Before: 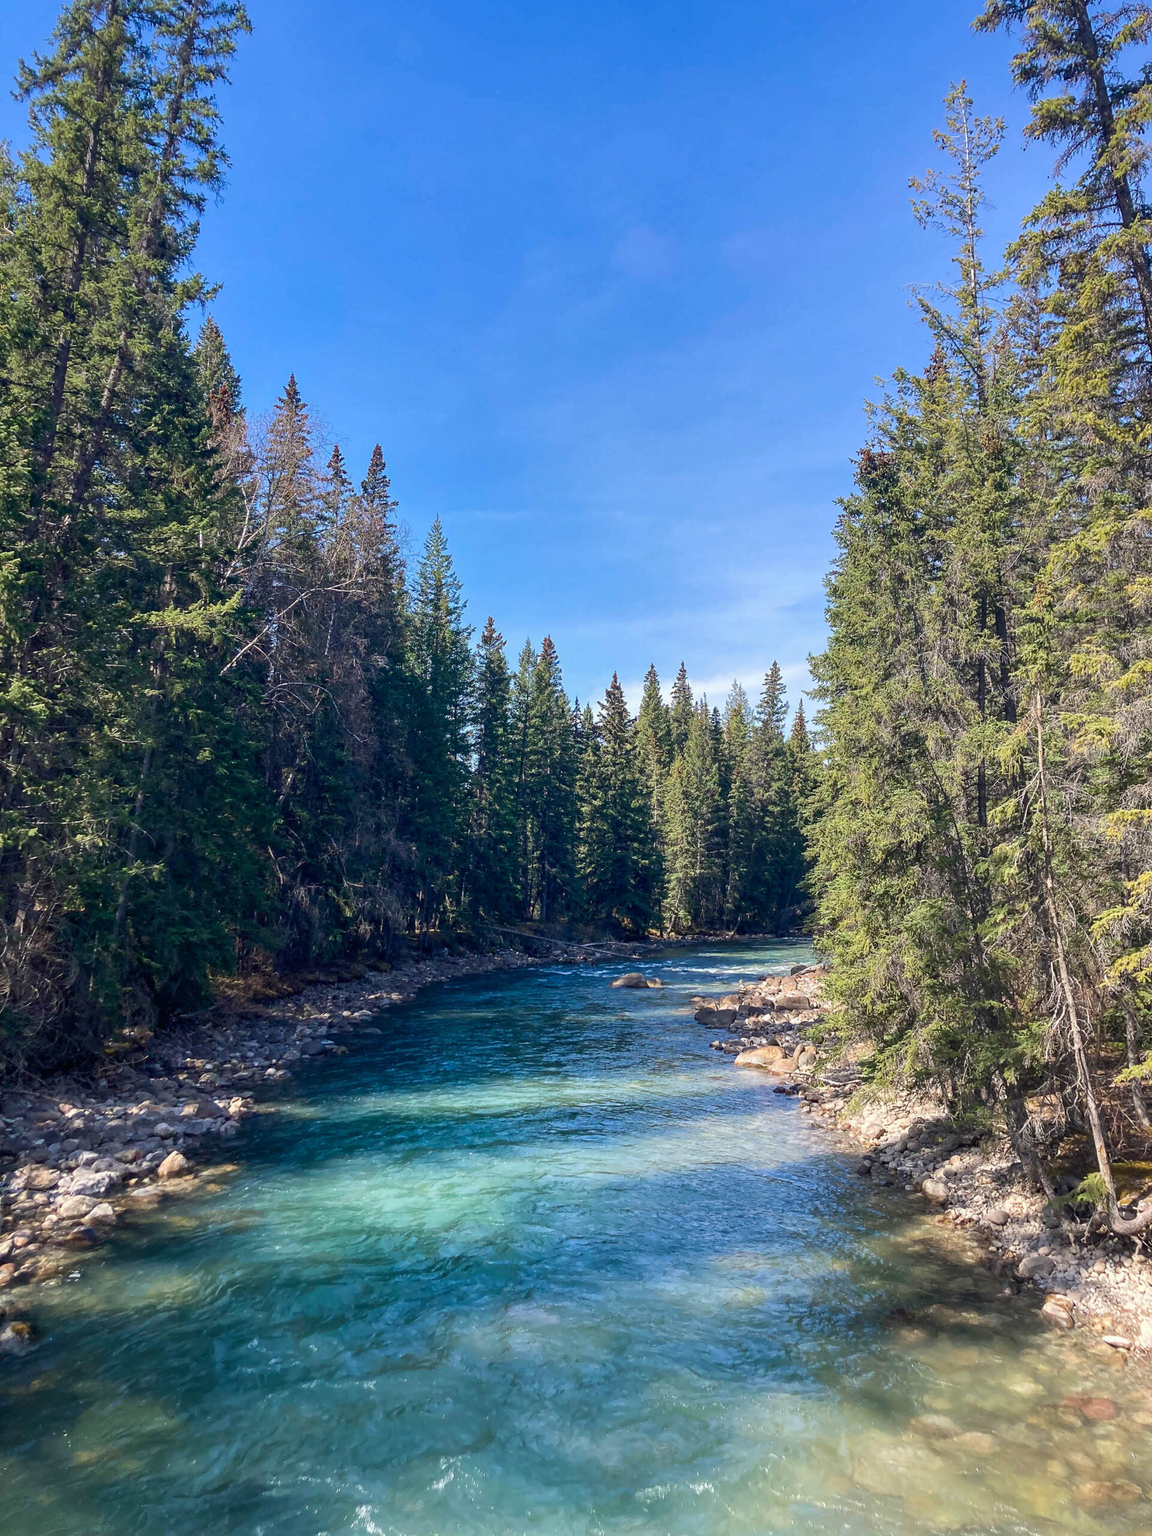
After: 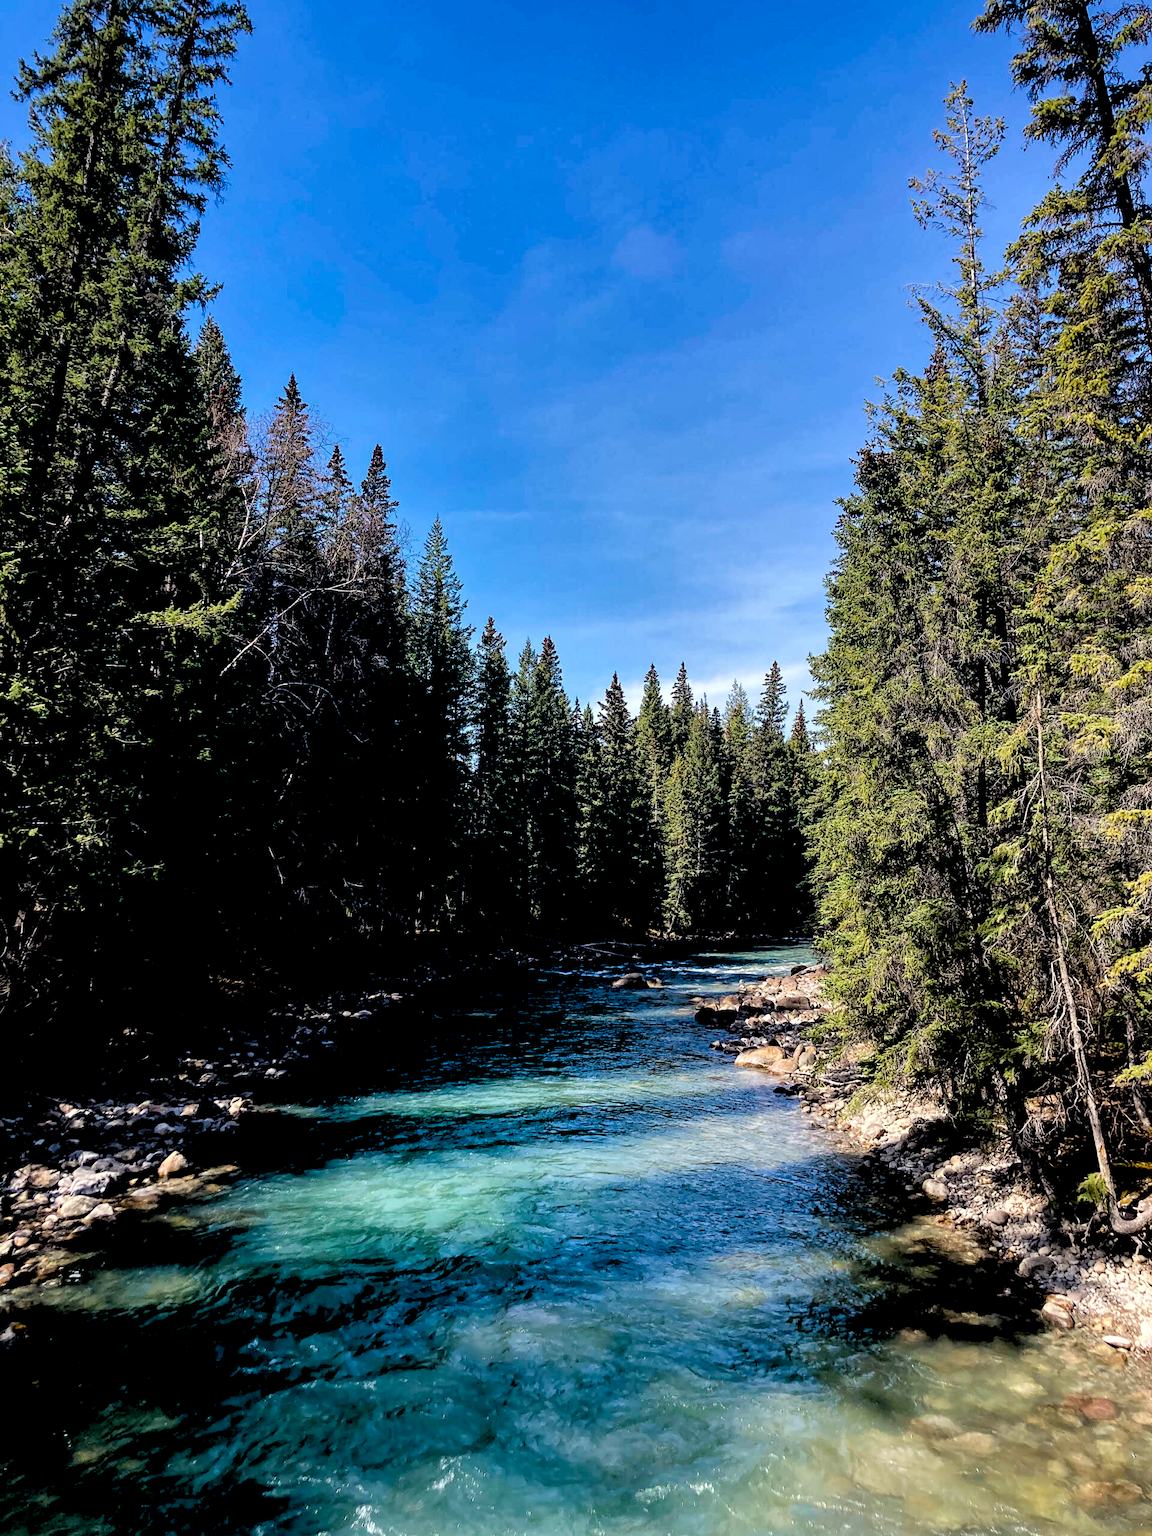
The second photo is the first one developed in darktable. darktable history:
exposure: black level correction 0.056, exposure -0.039 EV, compensate highlight preservation false
rgb levels: levels [[0.034, 0.472, 0.904], [0, 0.5, 1], [0, 0.5, 1]]
shadows and highlights: shadows 12, white point adjustment 1.2, soften with gaussian
